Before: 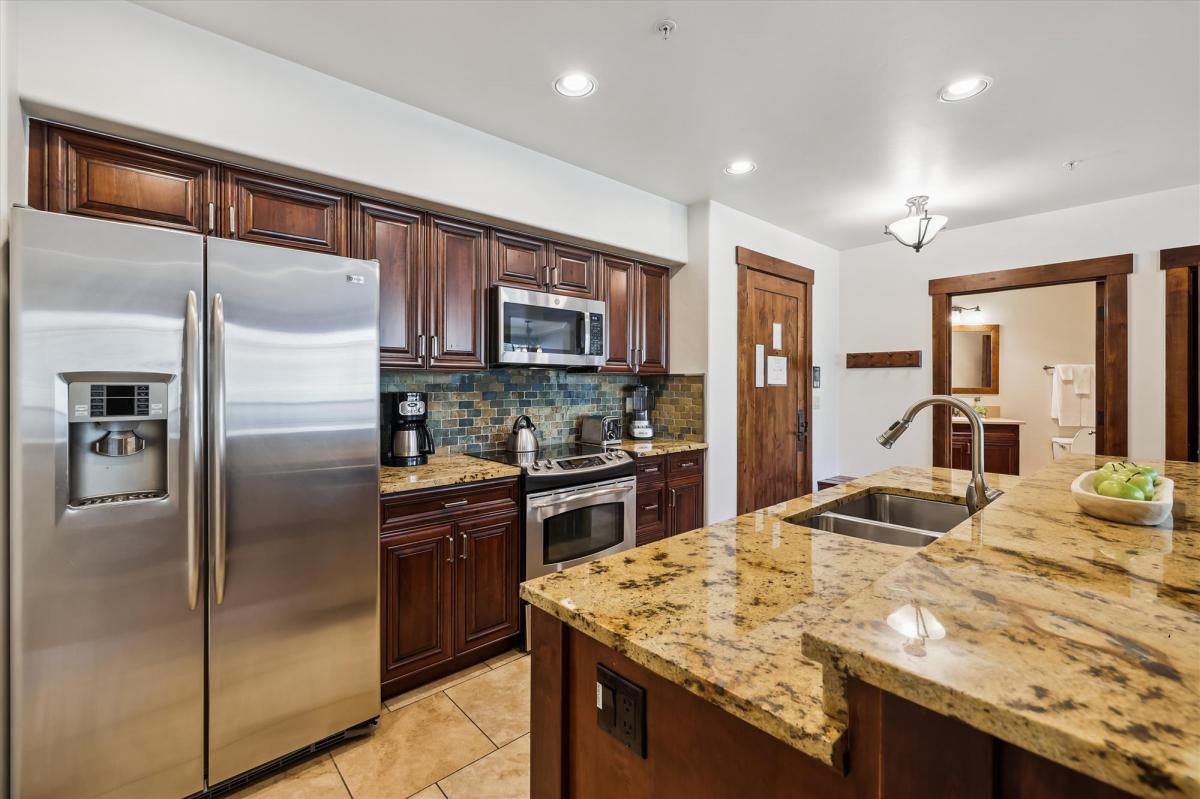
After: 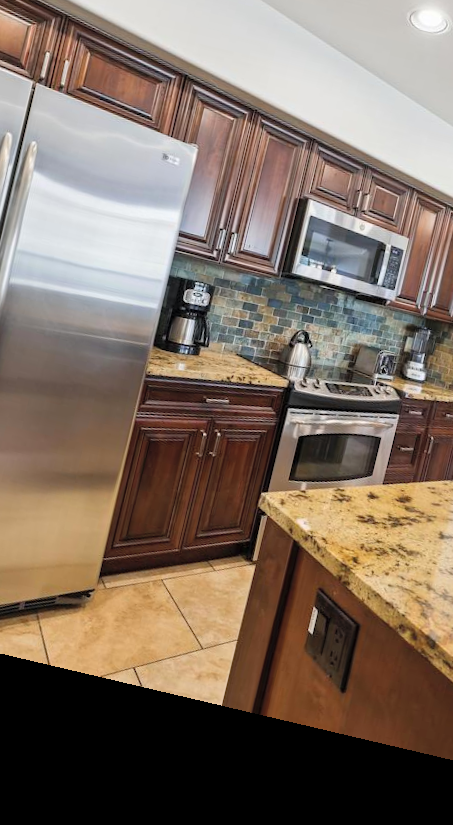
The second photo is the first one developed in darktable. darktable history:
rotate and perspective: rotation 13.27°, automatic cropping off
crop and rotate: left 21.77%, top 18.528%, right 44.676%, bottom 2.997%
contrast brightness saturation: brightness 0.13
